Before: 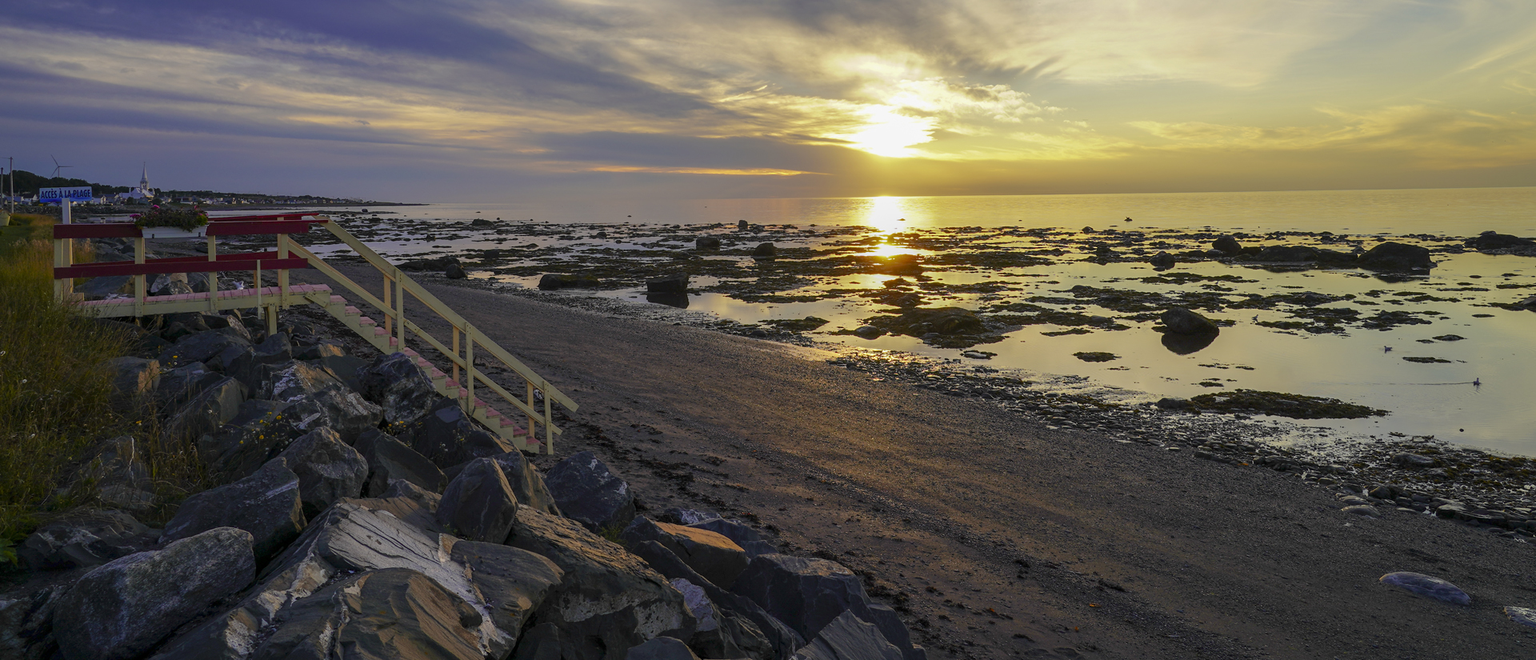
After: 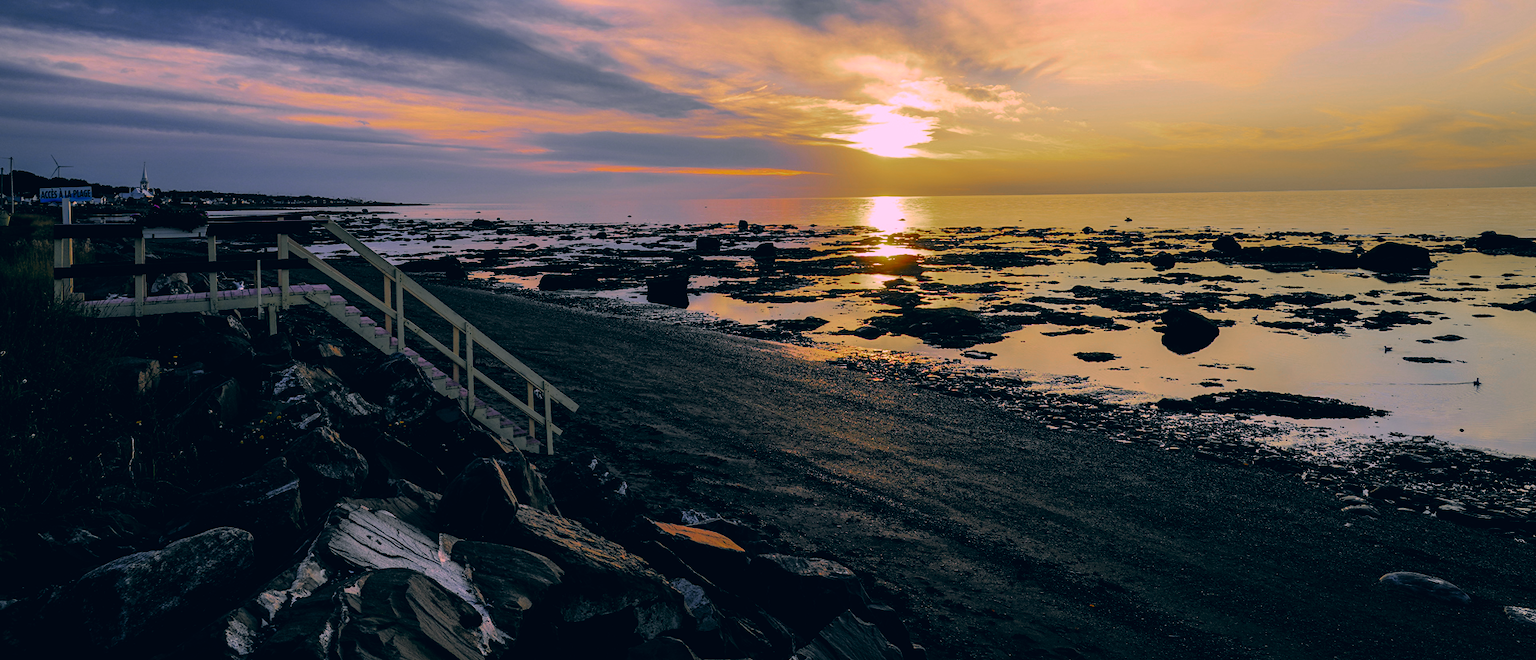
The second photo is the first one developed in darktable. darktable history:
filmic rgb: black relative exposure -4.02 EV, white relative exposure 2.99 EV, hardness 3, contrast 1.511
color zones: curves: ch0 [(0, 0.48) (0.209, 0.398) (0.305, 0.332) (0.429, 0.493) (0.571, 0.5) (0.714, 0.5) (0.857, 0.5) (1, 0.48)]; ch1 [(0, 0.736) (0.143, 0.625) (0.225, 0.371) (0.429, 0.256) (0.571, 0.241) (0.714, 0.213) (0.857, 0.48) (1, 0.736)]; ch2 [(0, 0.448) (0.143, 0.498) (0.286, 0.5) (0.429, 0.5) (0.571, 0.5) (0.714, 0.5) (0.857, 0.5) (1, 0.448)]
color correction: highlights a* 16.96, highlights b* 0.267, shadows a* -14.71, shadows b* -13.97, saturation 1.46
